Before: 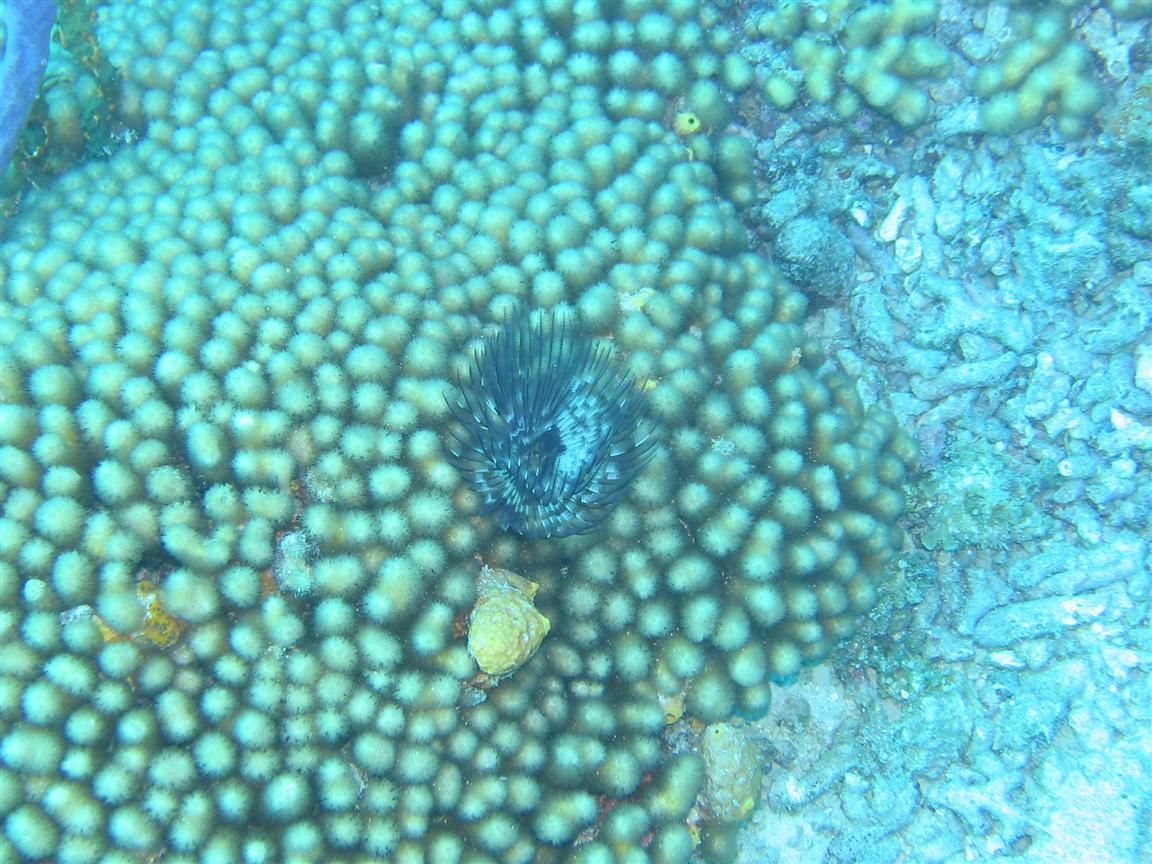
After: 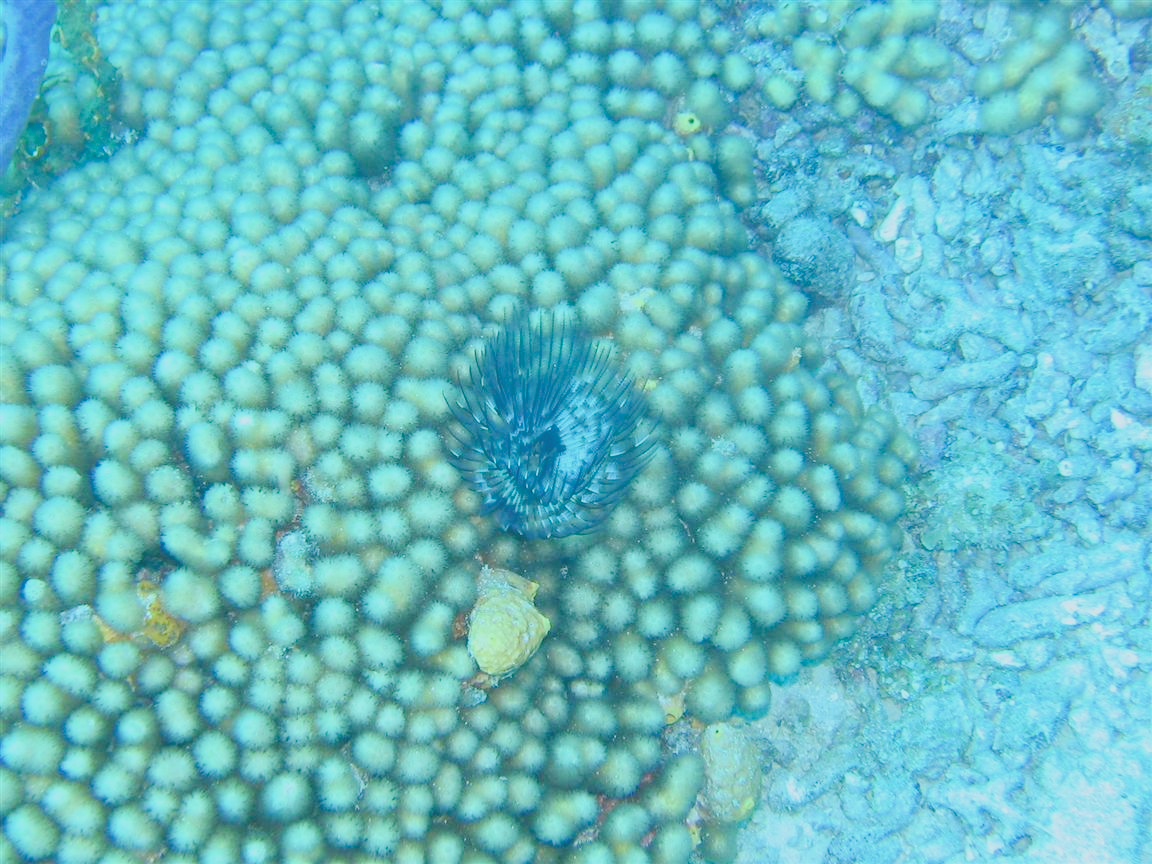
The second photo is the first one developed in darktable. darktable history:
filmic rgb: black relative exposure -7.65 EV, white relative exposure 4.56 EV, hardness 3.61, color science v6 (2022)
color correction: highlights a* -3.28, highlights b* -6.24, shadows a* 3.1, shadows b* 5.19
color balance rgb: perceptual saturation grading › global saturation 20%, perceptual saturation grading › highlights -50%, perceptual saturation grading › shadows 30%, perceptual brilliance grading › global brilliance 10%, perceptual brilliance grading › shadows 15%
